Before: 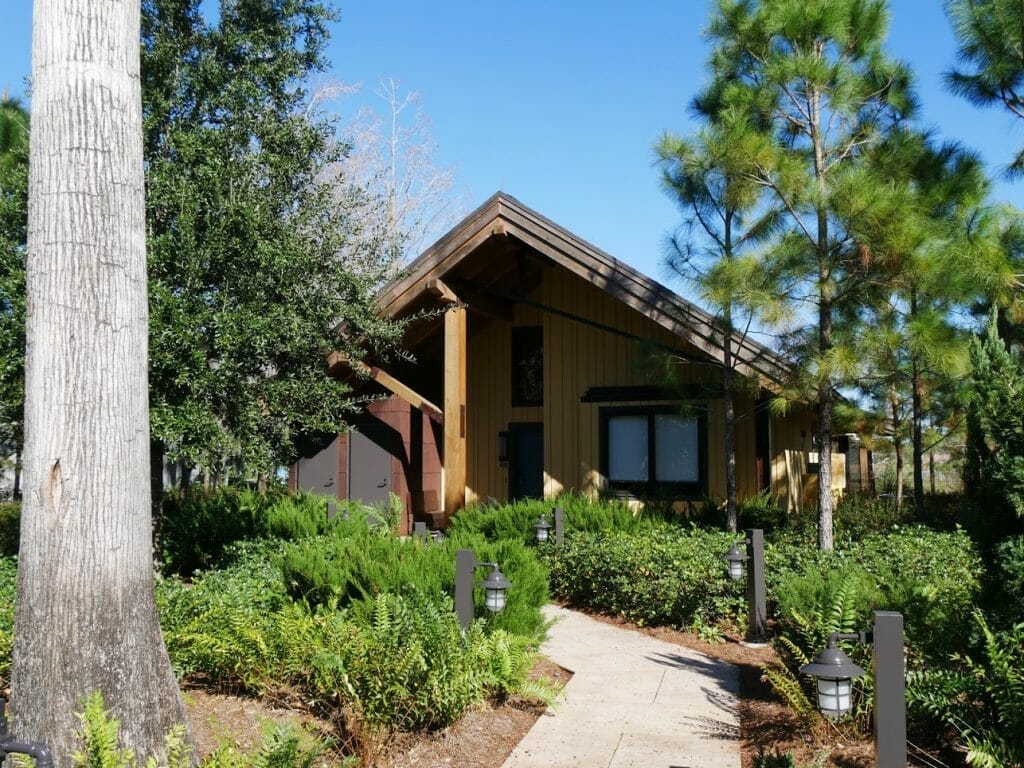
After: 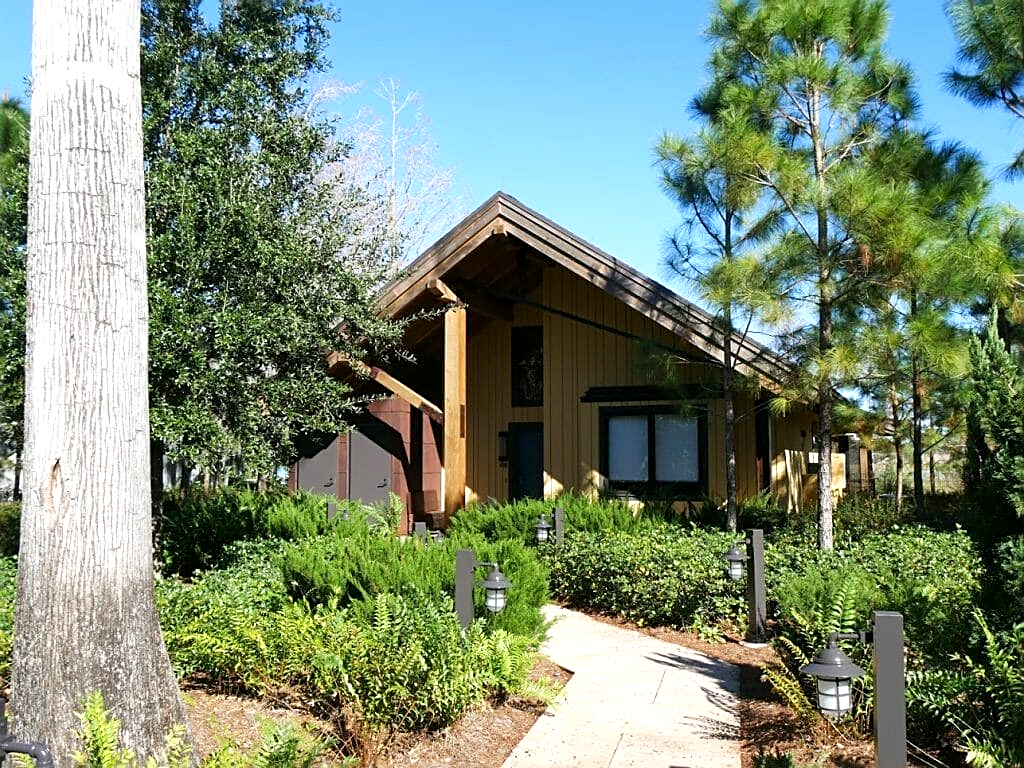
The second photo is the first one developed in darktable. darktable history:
sharpen: on, module defaults
exposure: black level correction 0.001, exposure 0.499 EV, compensate highlight preservation false
